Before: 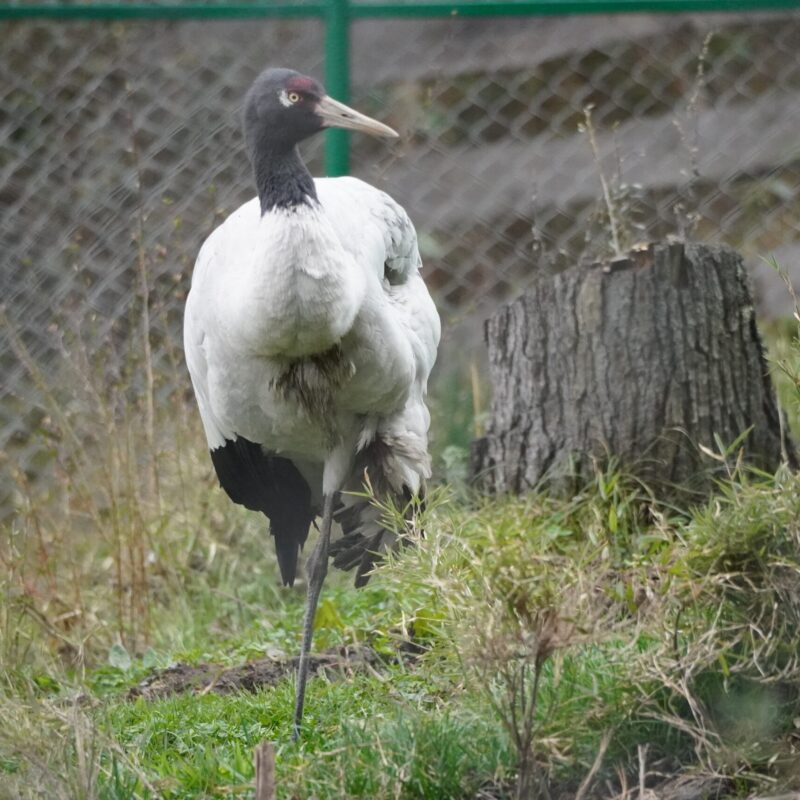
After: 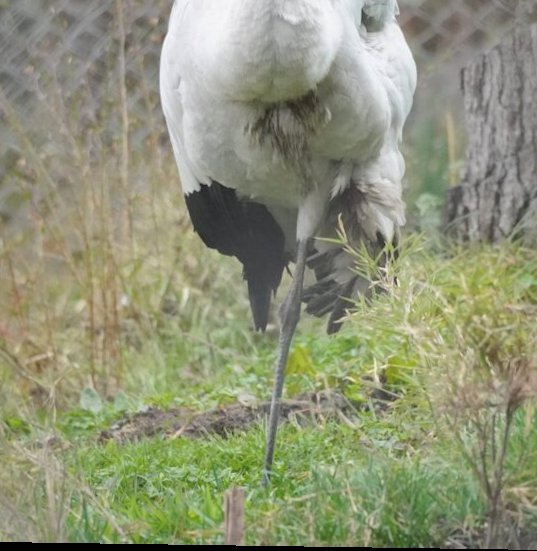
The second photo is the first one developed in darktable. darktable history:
shadows and highlights: shadows 39.46, highlights -60.03
crop and rotate: angle -0.842°, left 3.858%, top 32.011%, right 29.942%
contrast brightness saturation: contrast 0.141, brightness 0.218
